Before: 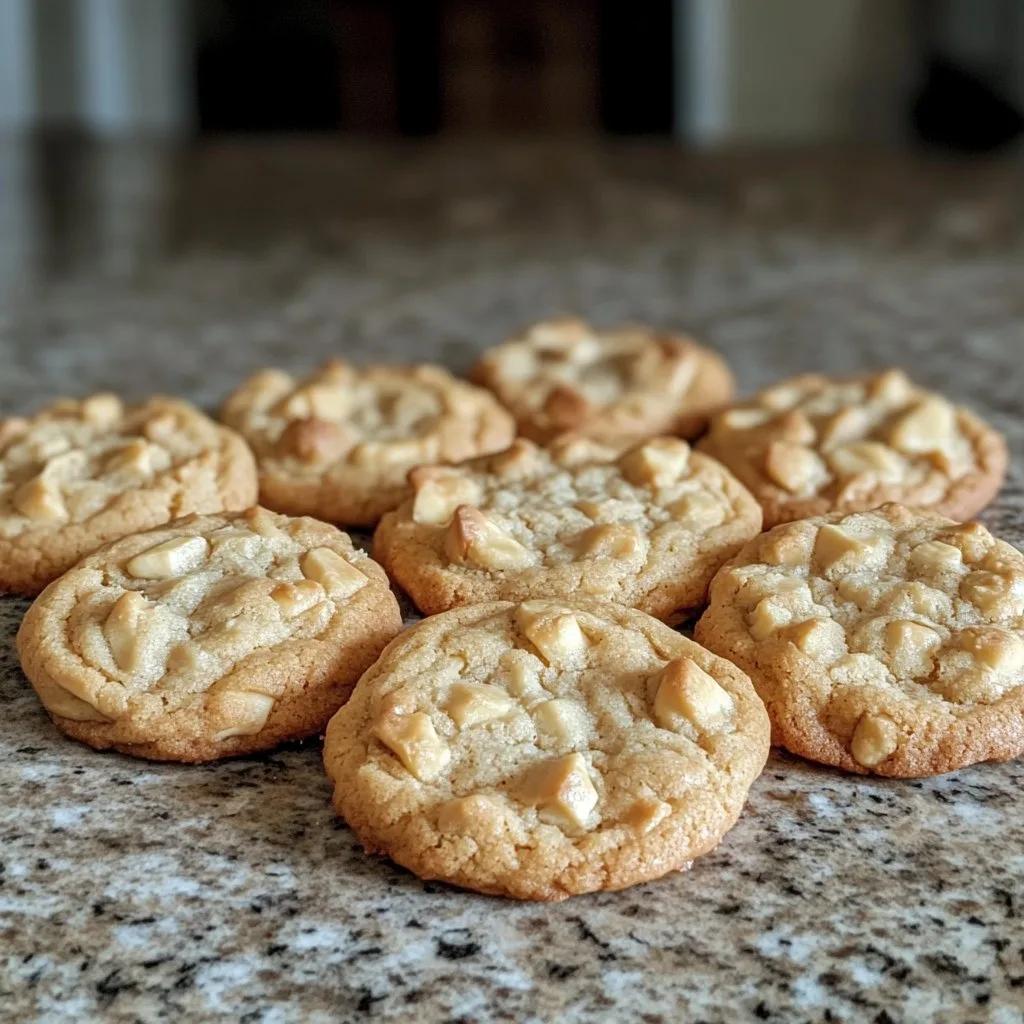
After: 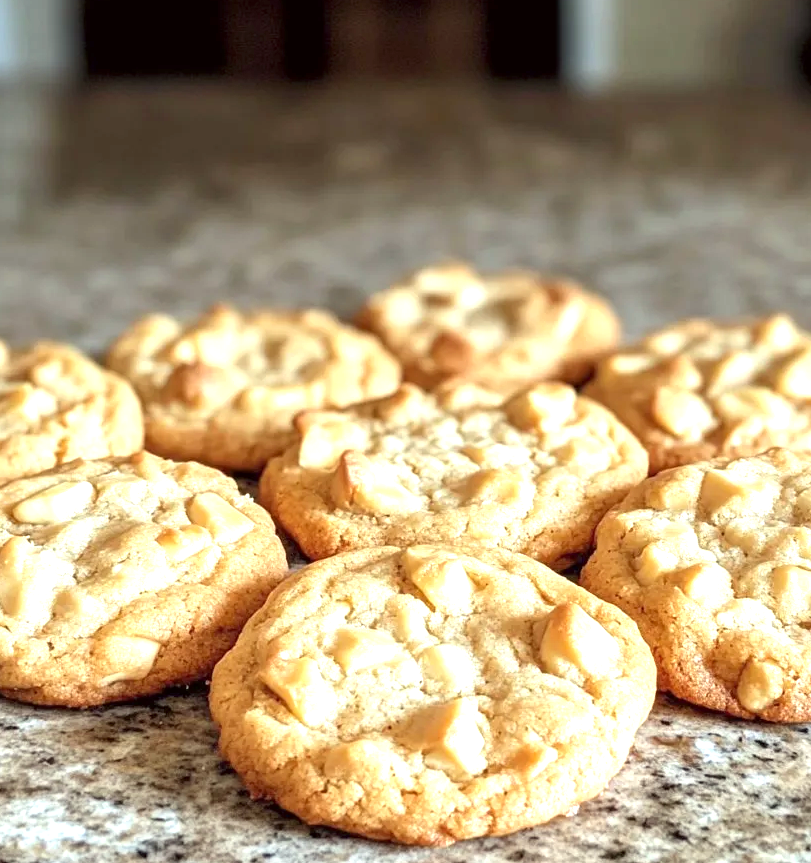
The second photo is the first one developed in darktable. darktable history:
exposure: exposure 1.137 EV, compensate highlight preservation false
crop: left 11.225%, top 5.381%, right 9.565%, bottom 10.314%
color correction: highlights a* -0.95, highlights b* 4.5, shadows a* 3.55
